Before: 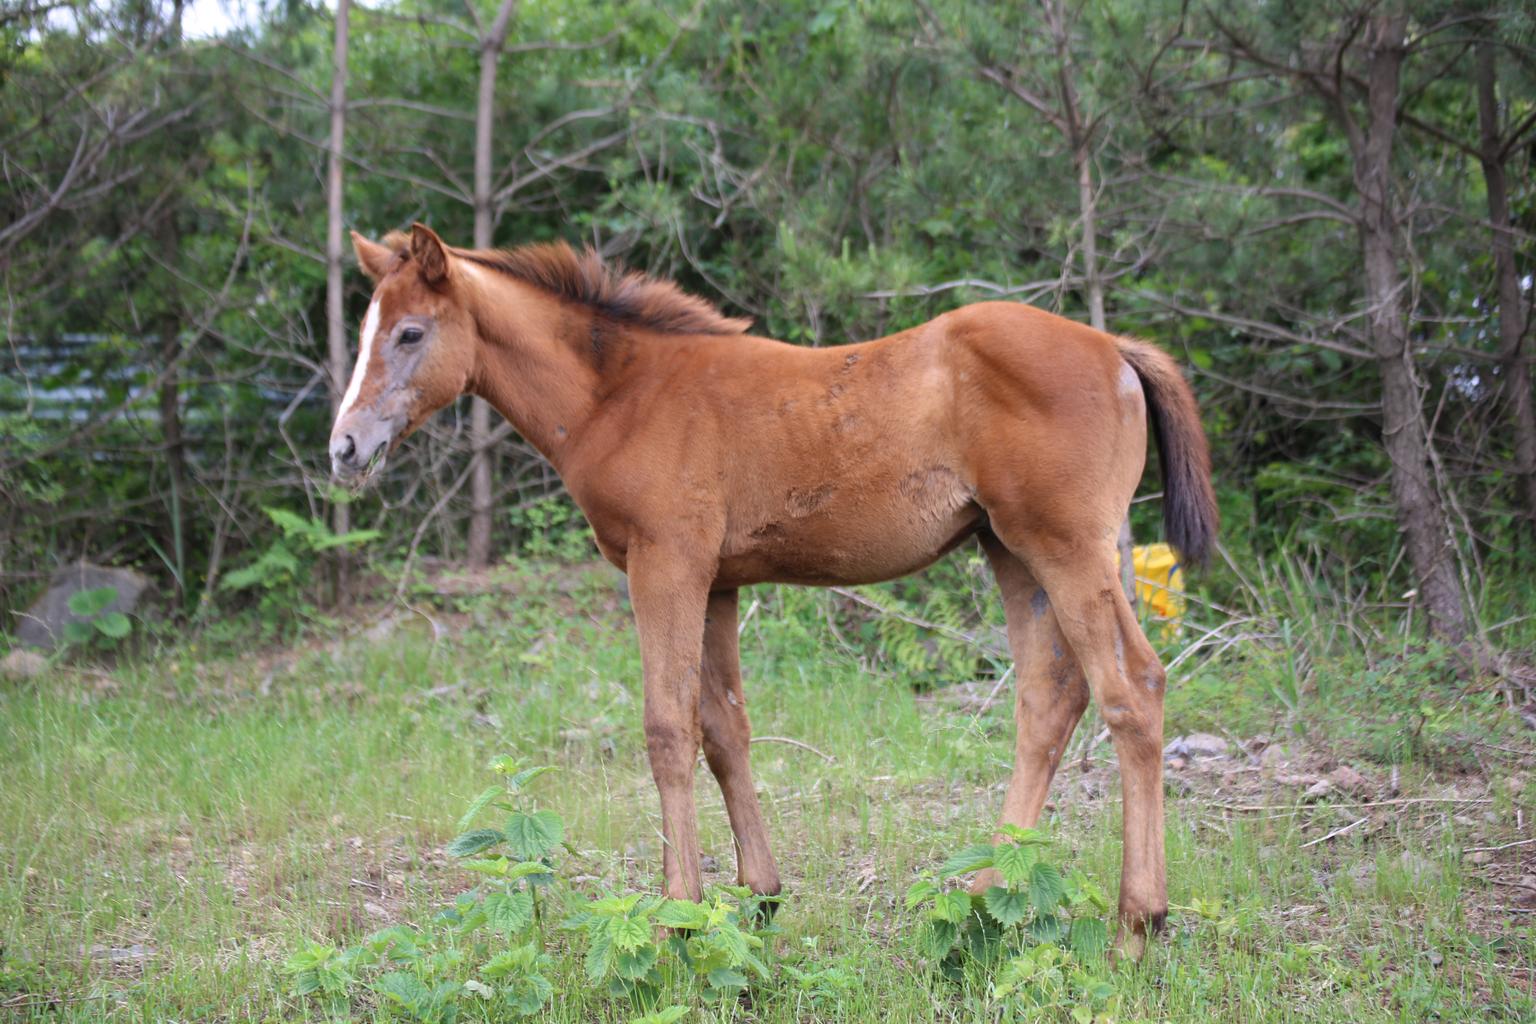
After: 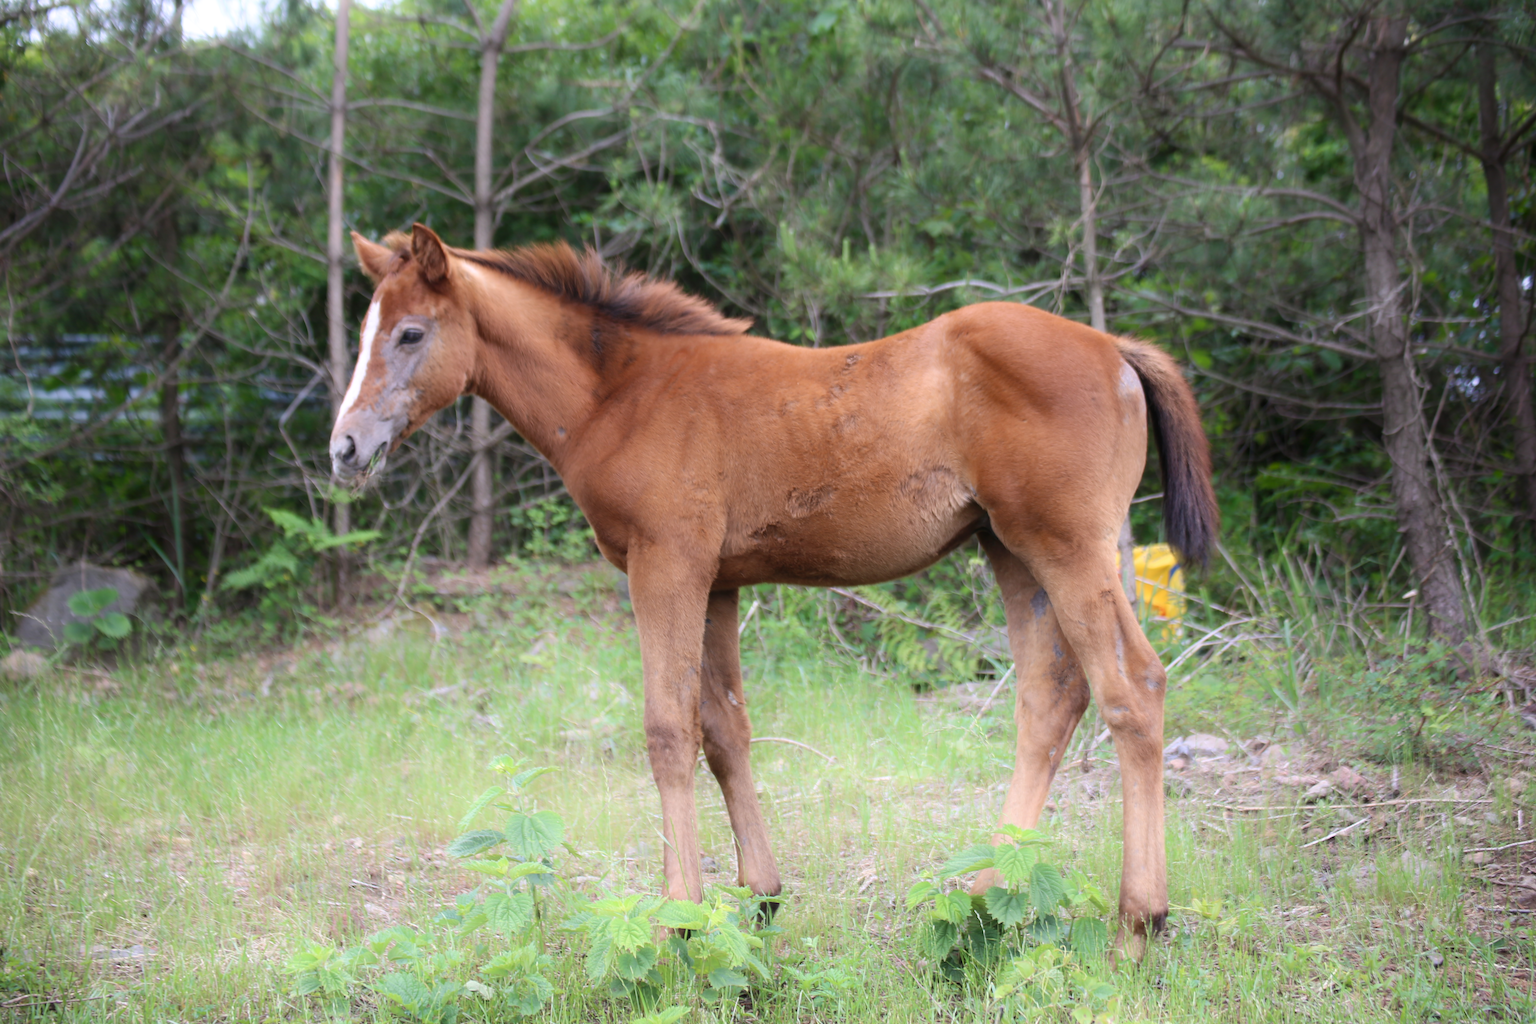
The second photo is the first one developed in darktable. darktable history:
shadows and highlights: shadows -53.43, highlights 86.24, soften with gaussian
